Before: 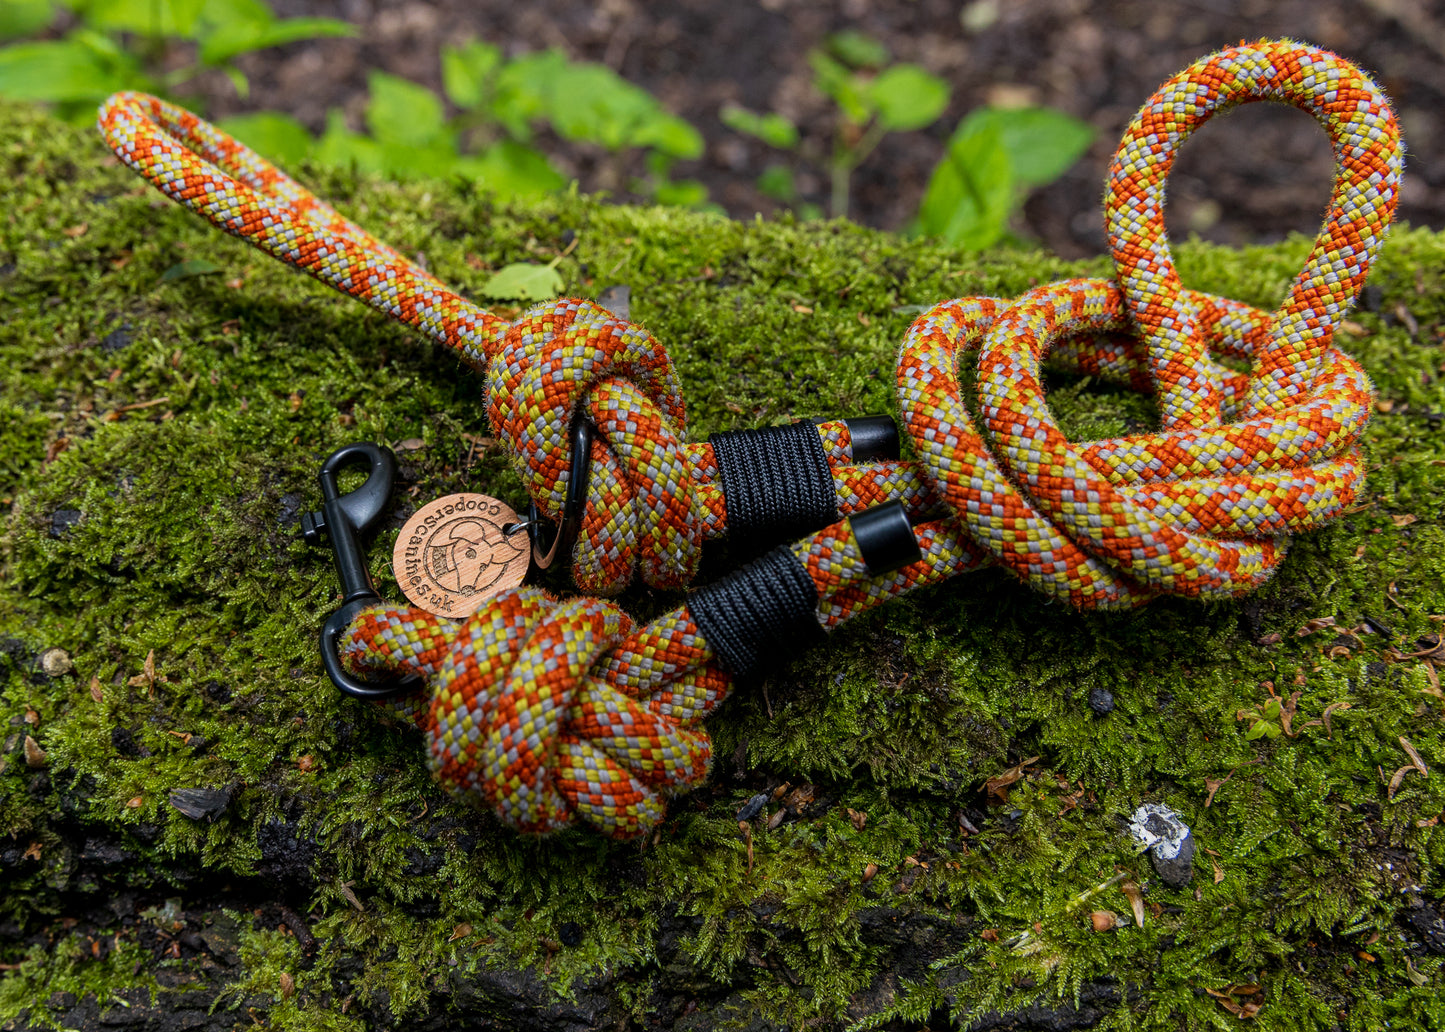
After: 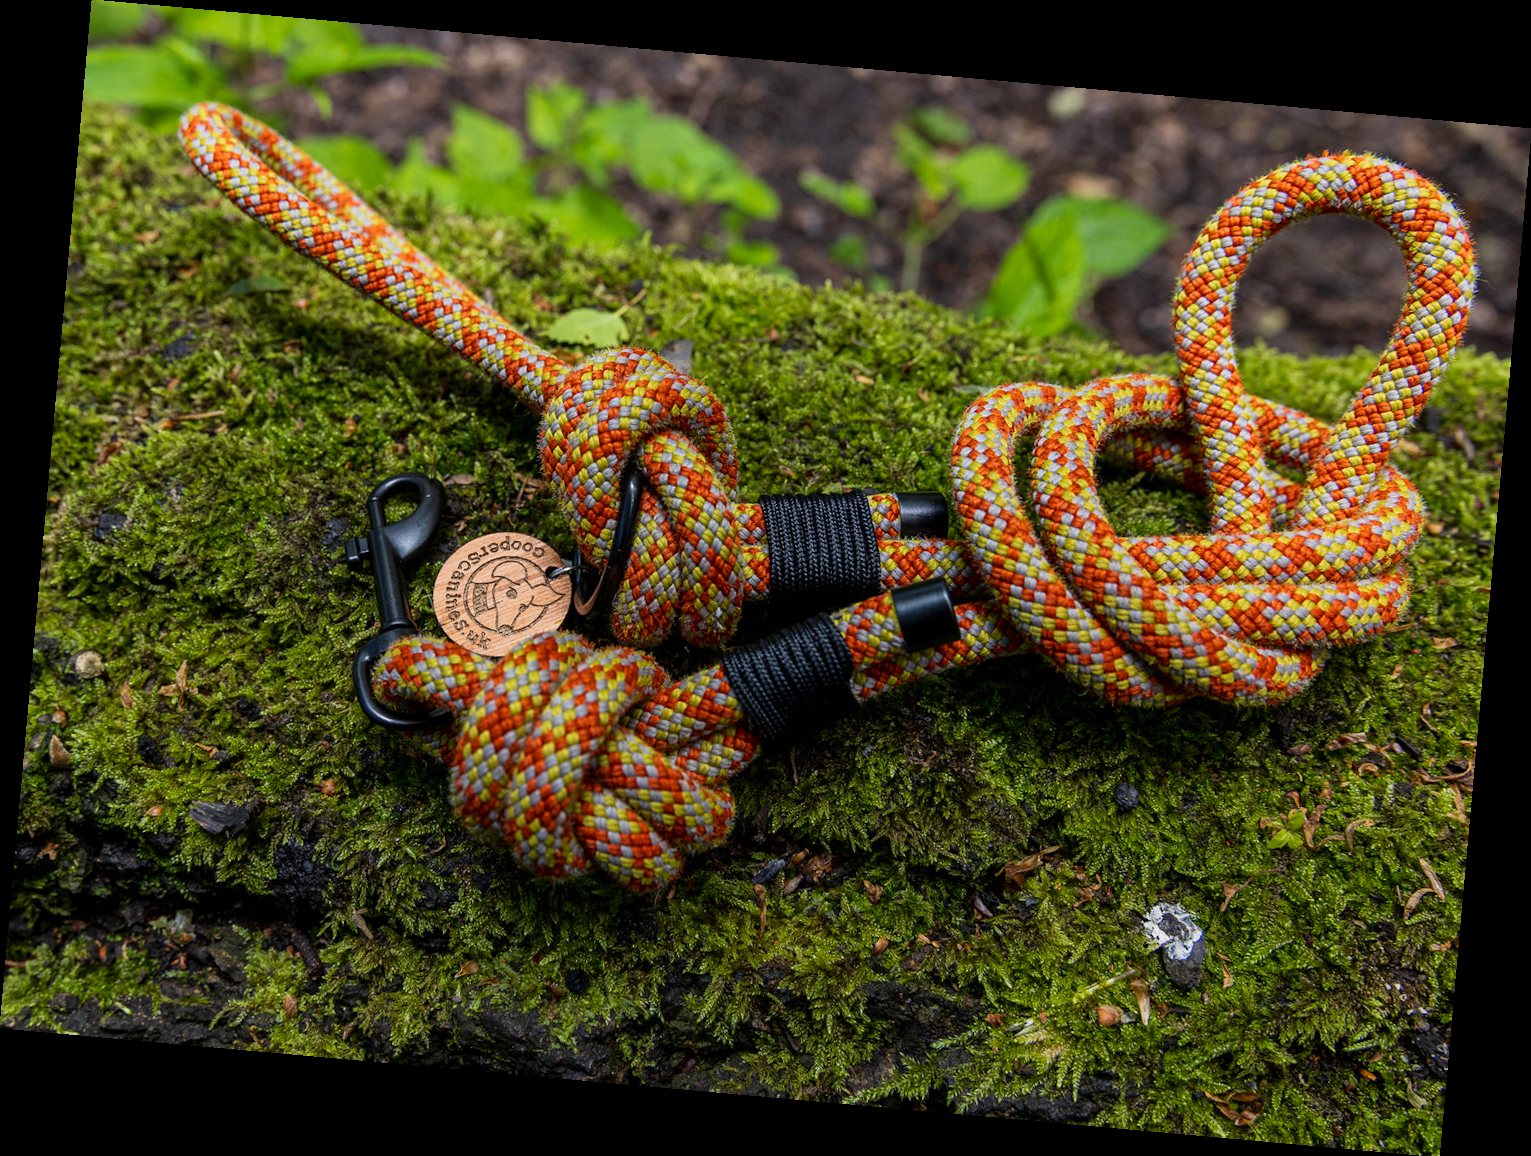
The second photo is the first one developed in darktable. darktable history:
contrast brightness saturation: contrast 0.08, saturation 0.02
rotate and perspective: rotation 5.12°, automatic cropping off
